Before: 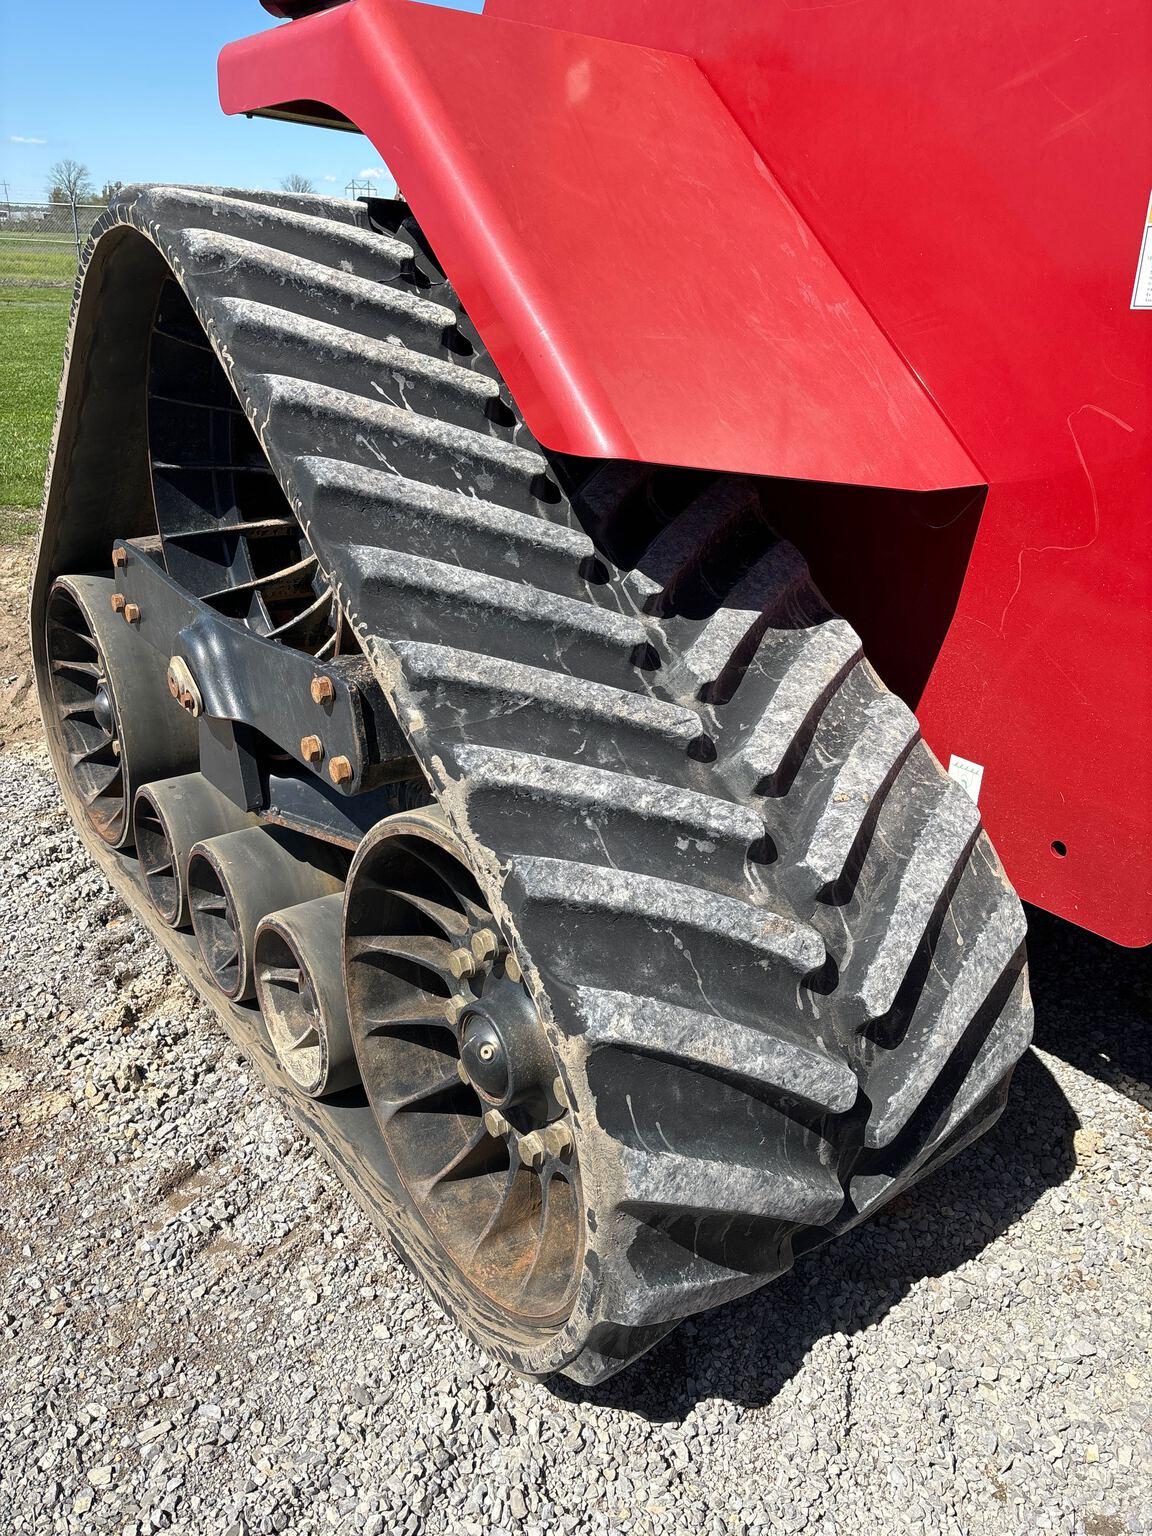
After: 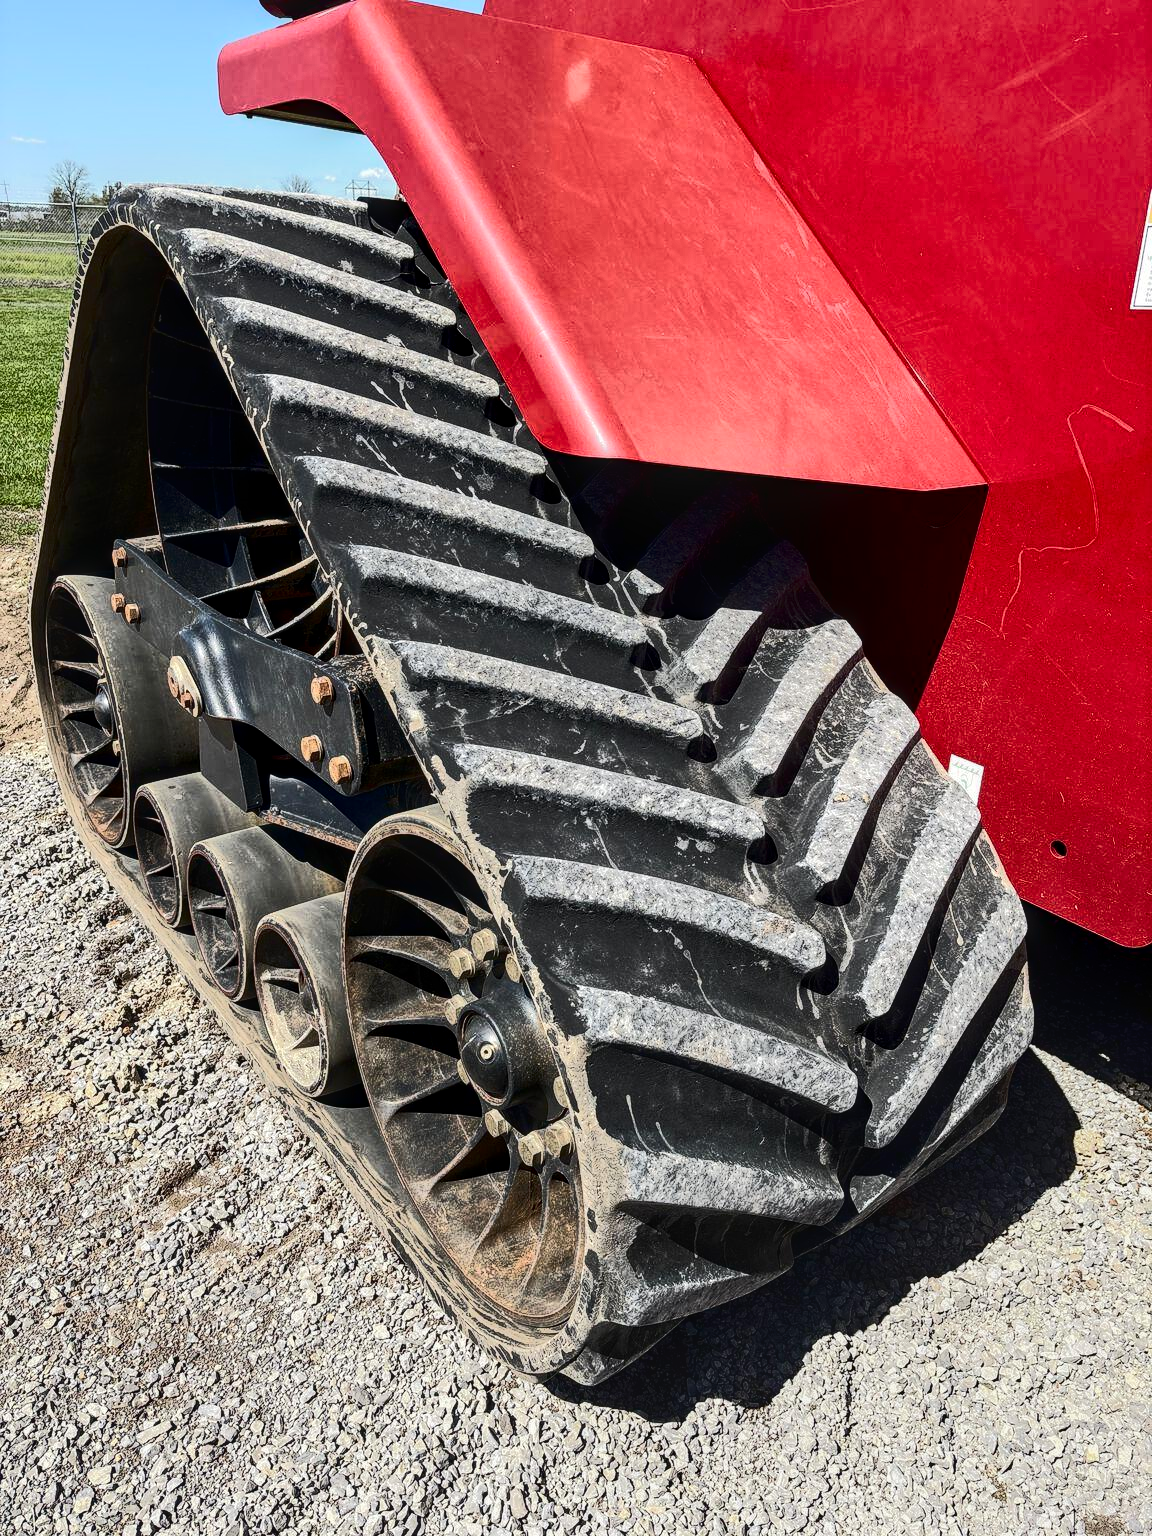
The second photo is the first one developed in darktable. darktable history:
tone curve: curves: ch0 [(0, 0) (0.003, 0.002) (0.011, 0.002) (0.025, 0.002) (0.044, 0.007) (0.069, 0.014) (0.1, 0.026) (0.136, 0.04) (0.177, 0.061) (0.224, 0.1) (0.277, 0.151) (0.335, 0.198) (0.399, 0.272) (0.468, 0.387) (0.543, 0.553) (0.623, 0.716) (0.709, 0.8) (0.801, 0.855) (0.898, 0.897) (1, 1)], color space Lab, independent channels, preserve colors none
shadows and highlights: radius 335.76, shadows 65.36, highlights 4.54, compress 87.77%, soften with gaussian
local contrast: on, module defaults
